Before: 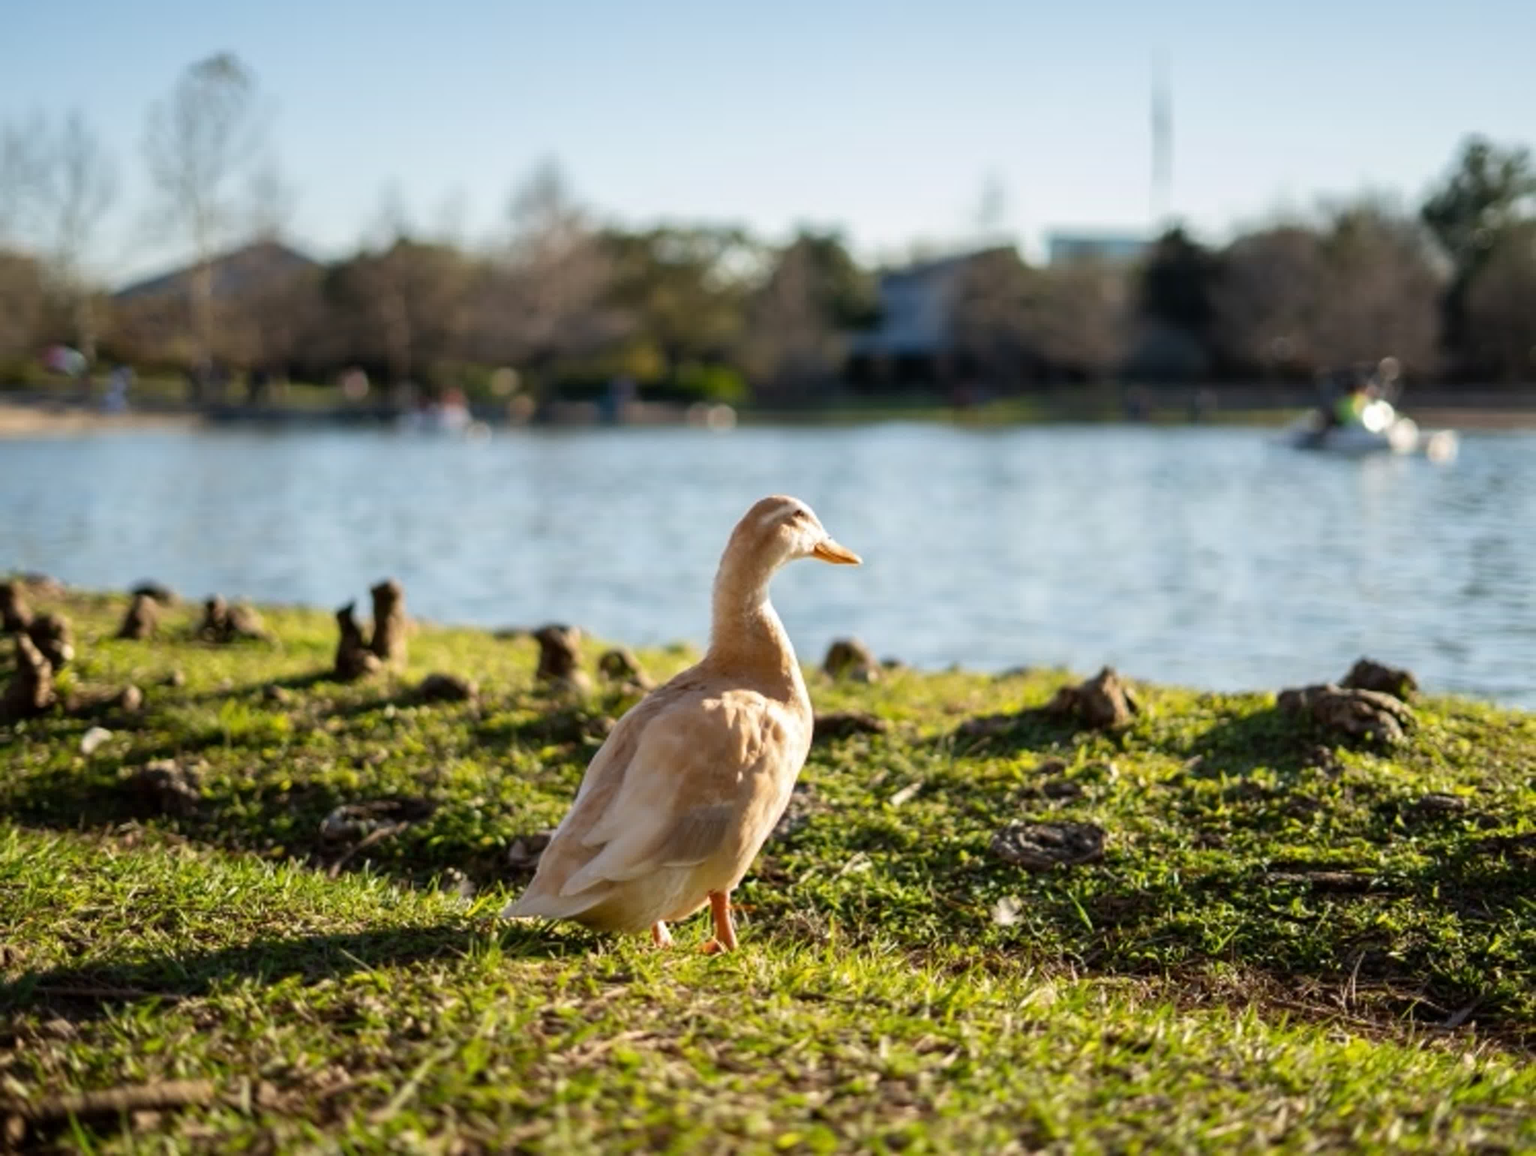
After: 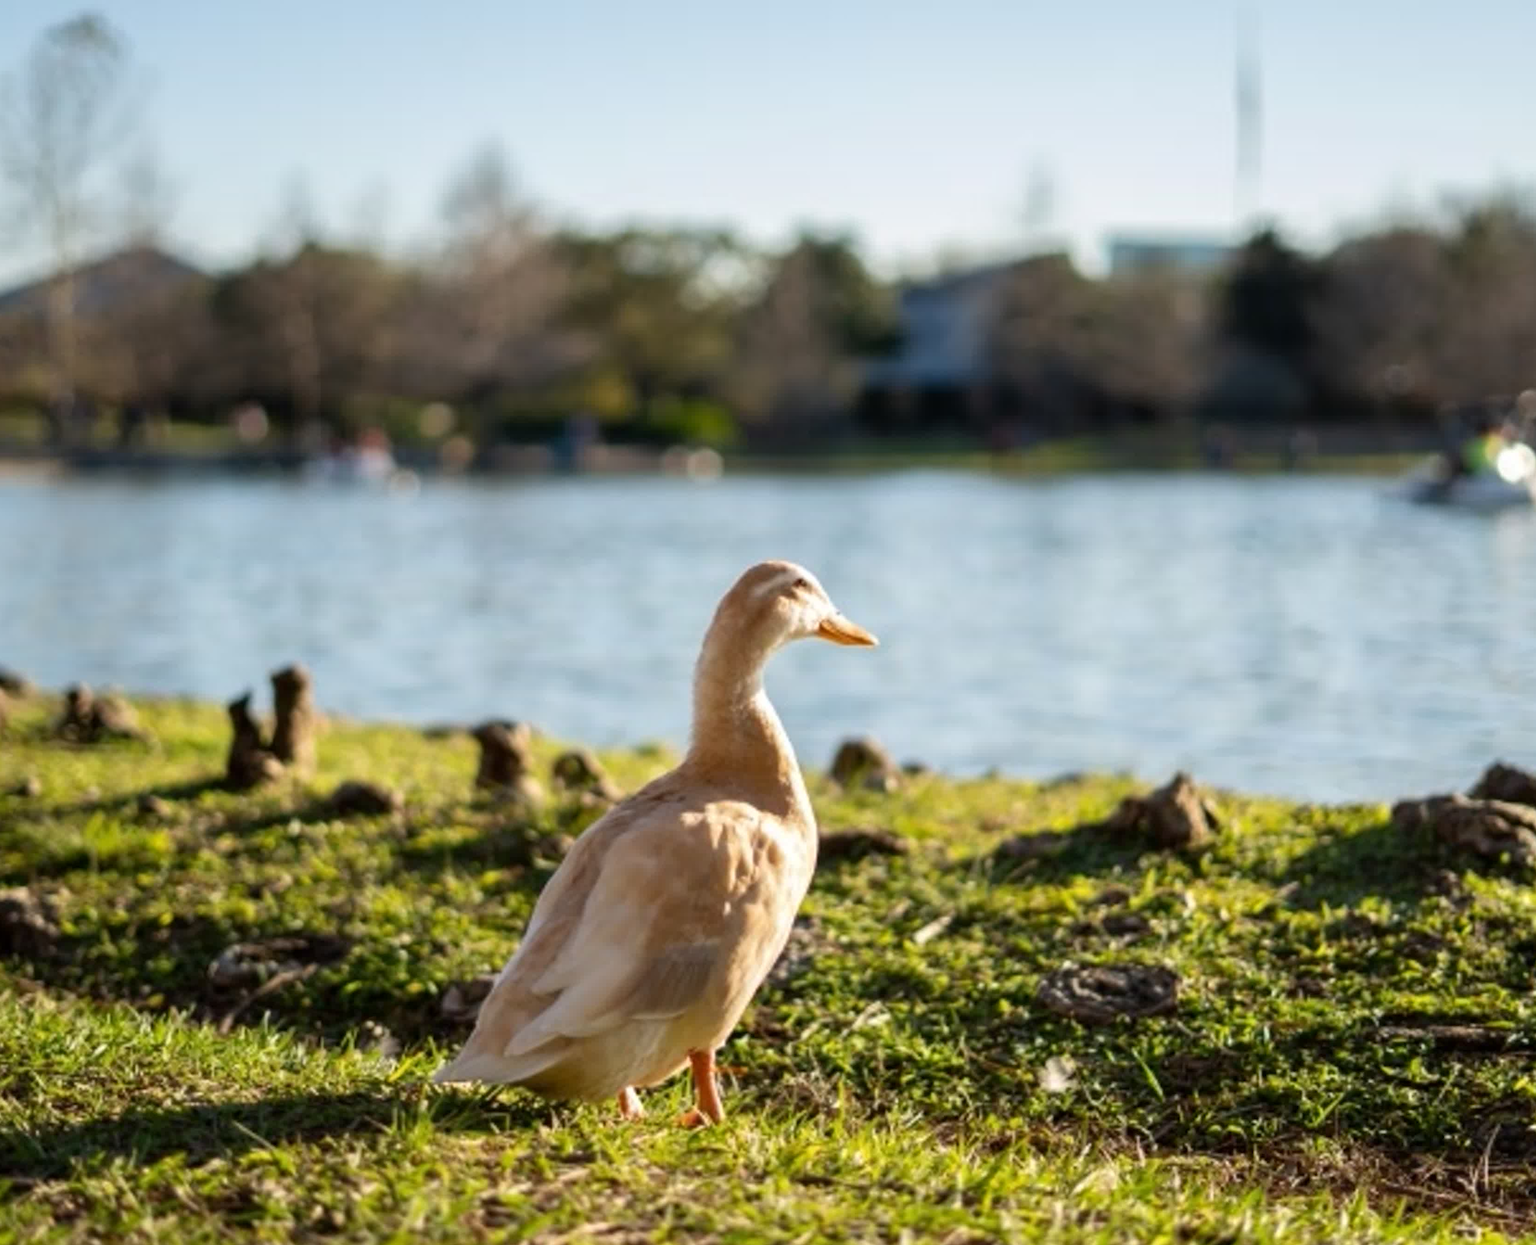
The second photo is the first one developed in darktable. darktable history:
crop: left 9.905%, top 3.645%, right 9.205%, bottom 9.189%
